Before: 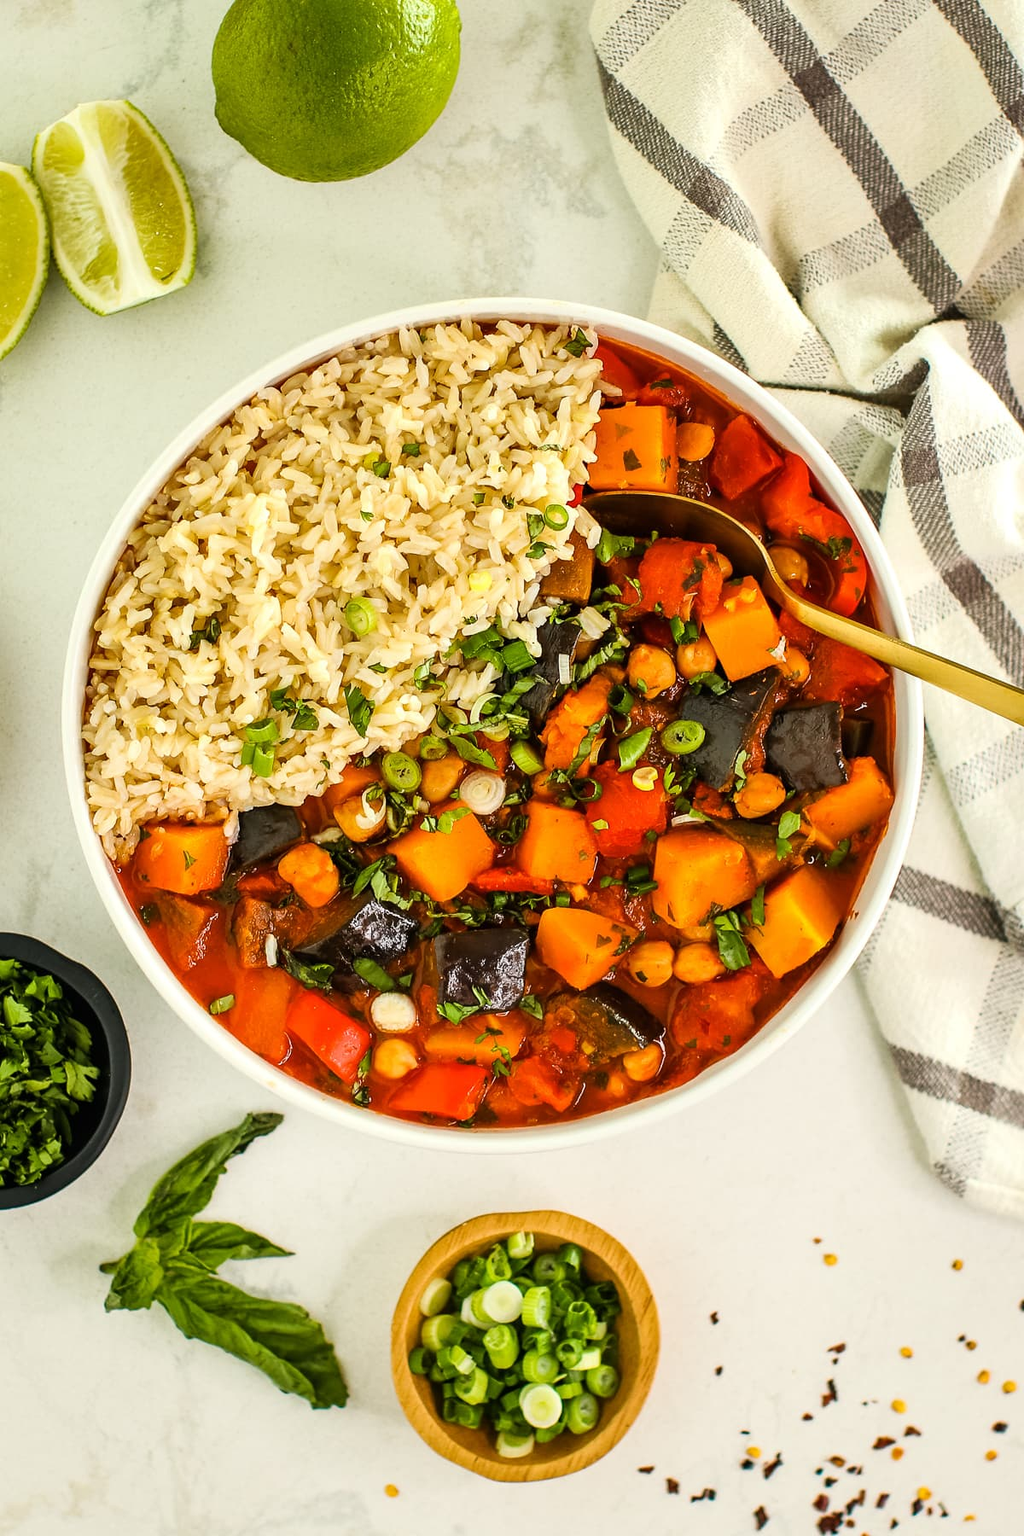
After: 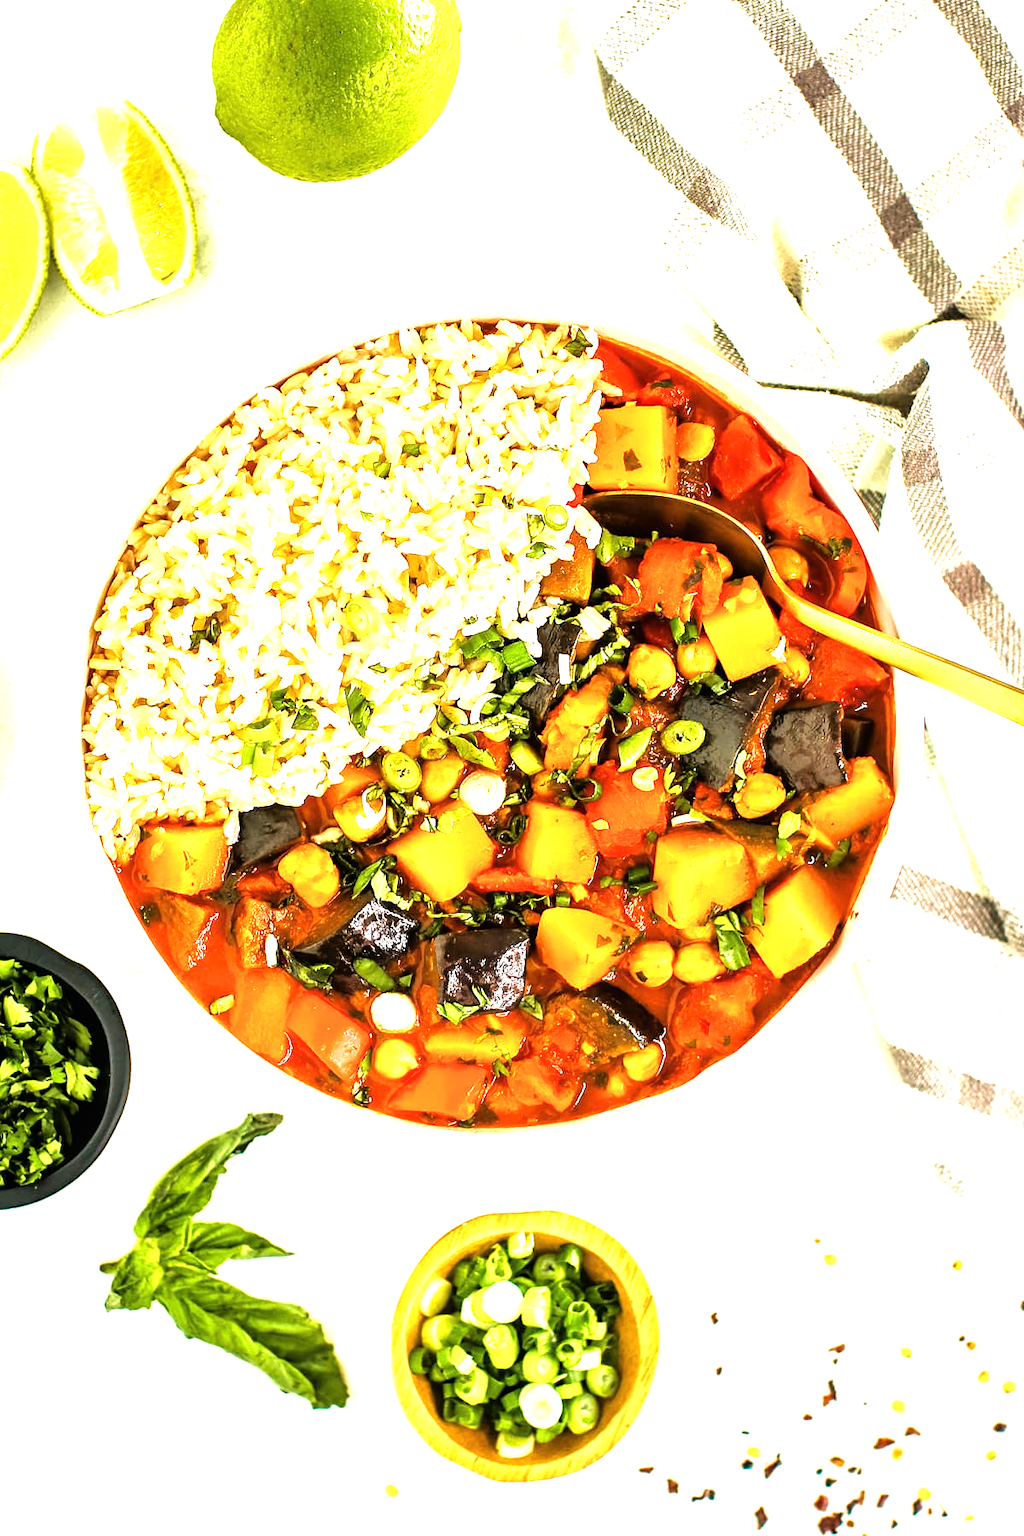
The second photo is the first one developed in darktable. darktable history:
exposure: black level correction 0, exposure 0.598 EV, compensate exposure bias true, compensate highlight preservation false
tone equalizer: -8 EV -1.08 EV, -7 EV -0.973 EV, -6 EV -0.902 EV, -5 EV -0.607 EV, -3 EV 0.597 EV, -2 EV 0.843 EV, -1 EV 0.993 EV, +0 EV 1.06 EV
velvia: on, module defaults
